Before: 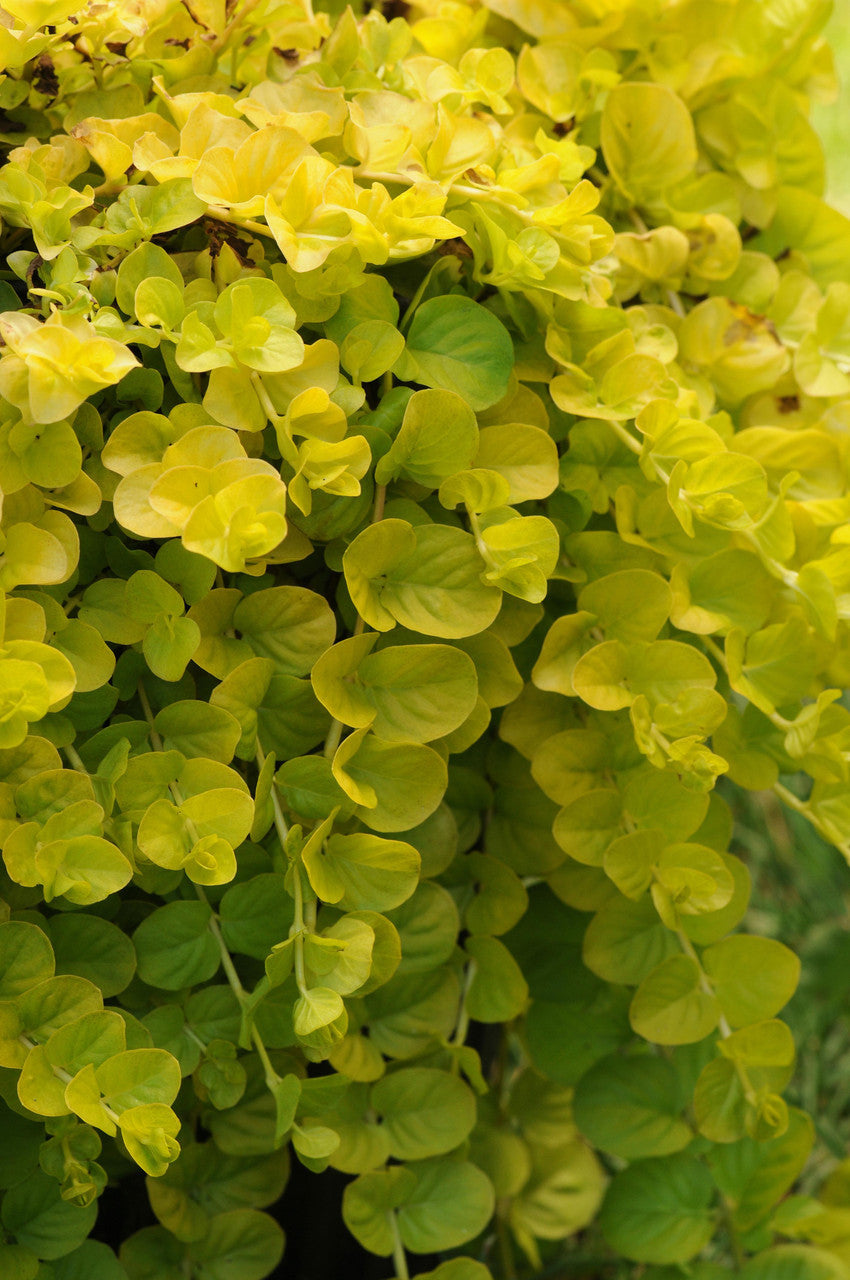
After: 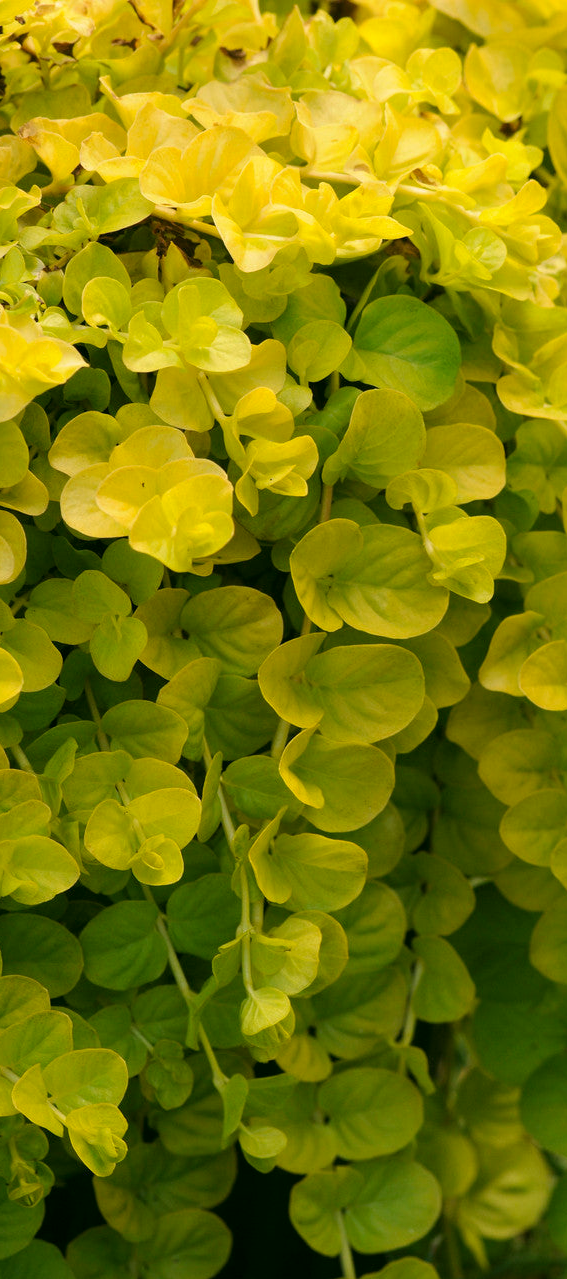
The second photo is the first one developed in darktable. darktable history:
crop and rotate: left 6.351%, right 26.882%
color correction: highlights a* 4.03, highlights b* 4.98, shadows a* -6.93, shadows b* 4.61
